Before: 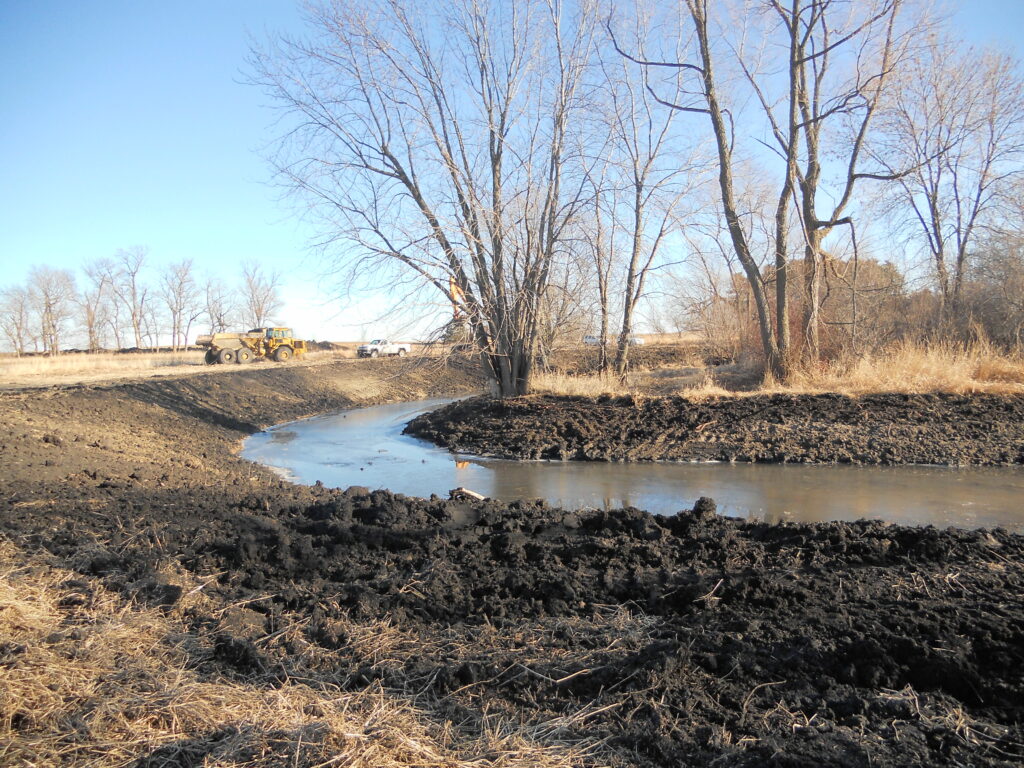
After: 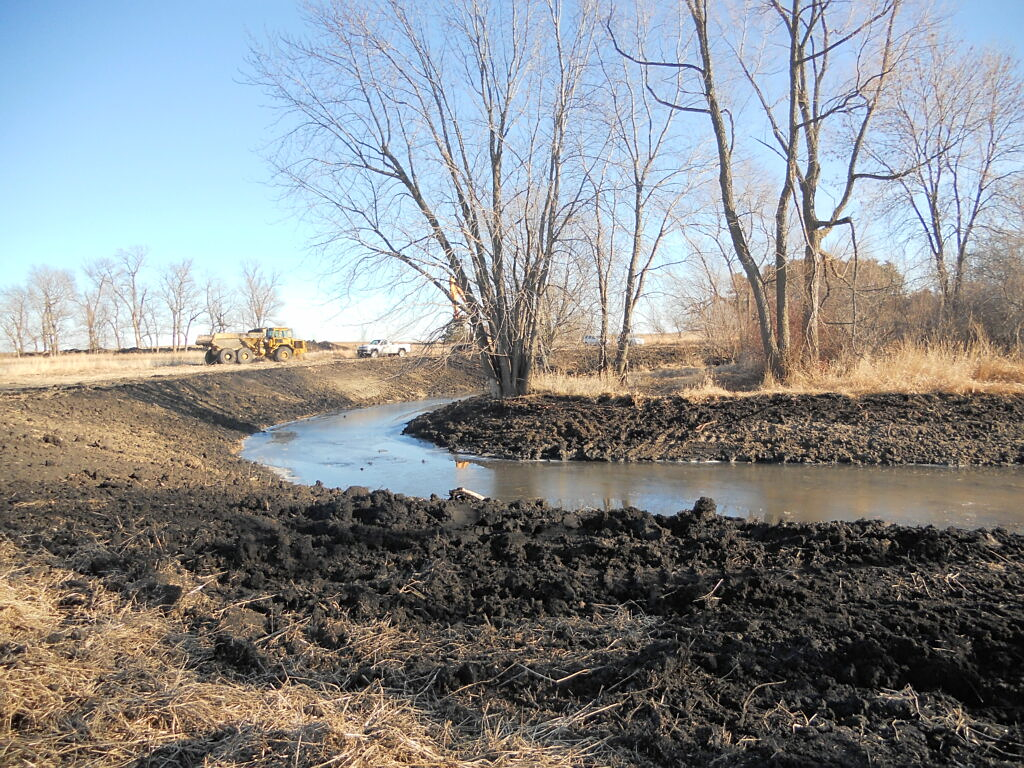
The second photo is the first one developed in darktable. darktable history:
sharpen: radius 1.235, amount 0.305, threshold 0.14
